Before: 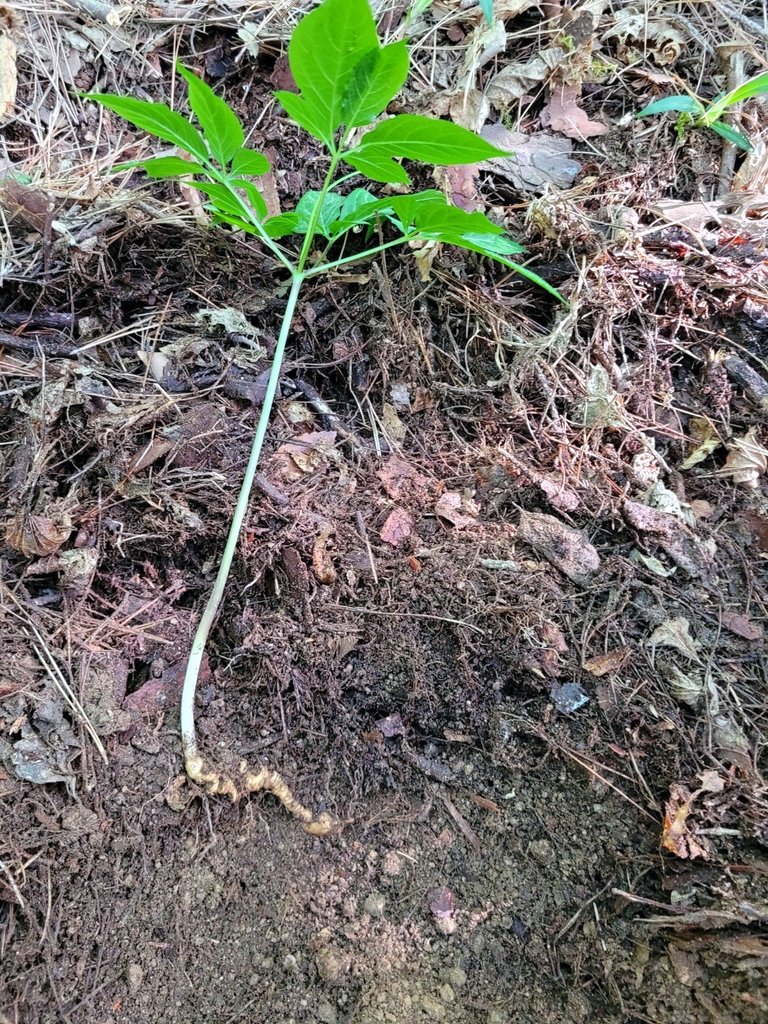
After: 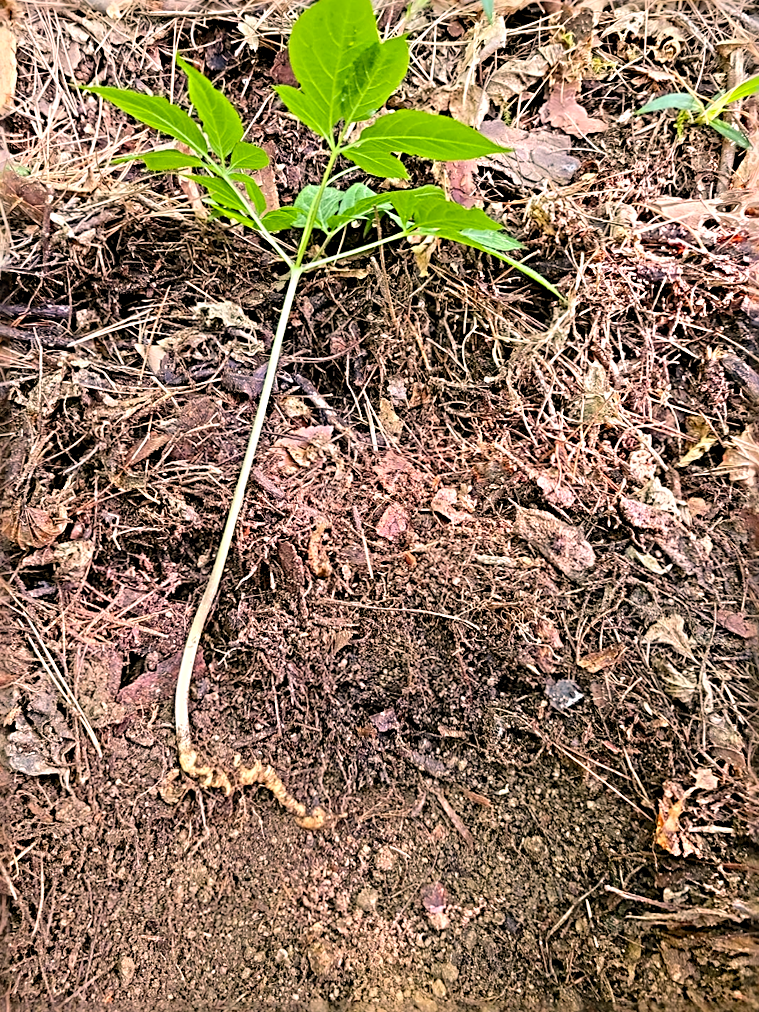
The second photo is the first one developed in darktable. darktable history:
sharpen: radius 3.69, amount 0.928
contrast brightness saturation: contrast 0.1, brightness 0.03, saturation 0.09
crop and rotate: angle -0.5°
color balance rgb: shadows lift › luminance -5%, shadows lift › chroma 1.1%, shadows lift › hue 219°, power › luminance 10%, power › chroma 2.83%, power › hue 60°, highlights gain › chroma 4.52%, highlights gain › hue 33.33°, saturation formula JzAzBz (2021)
